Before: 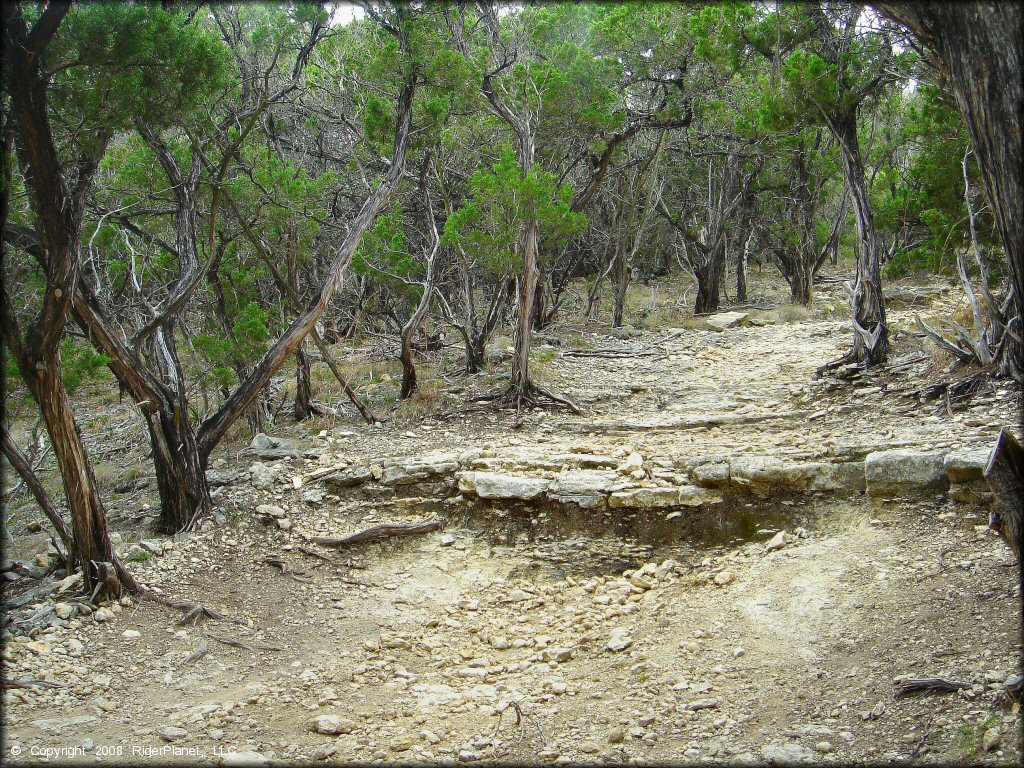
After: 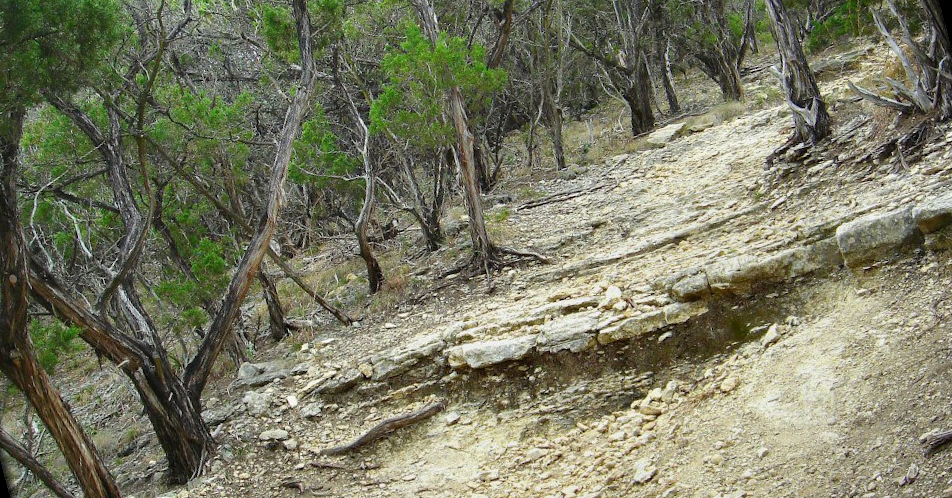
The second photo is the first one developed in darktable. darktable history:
crop: bottom 0.071%
rotate and perspective: rotation -14.8°, crop left 0.1, crop right 0.903, crop top 0.25, crop bottom 0.748
